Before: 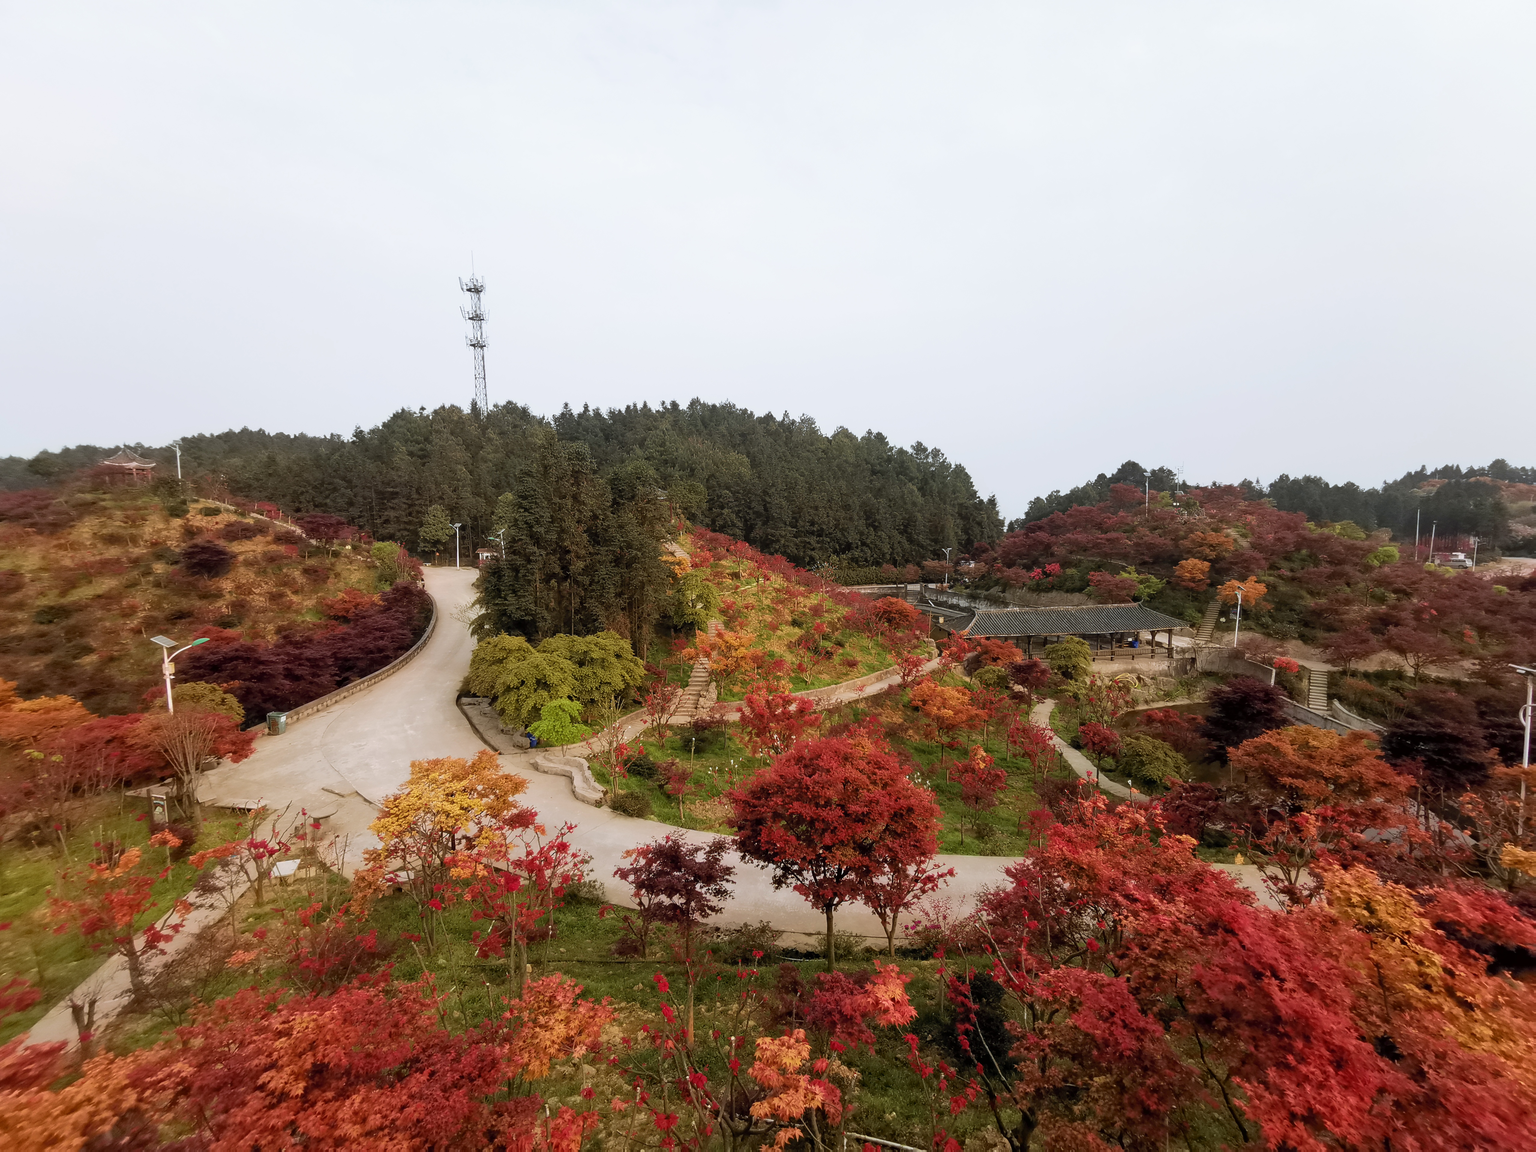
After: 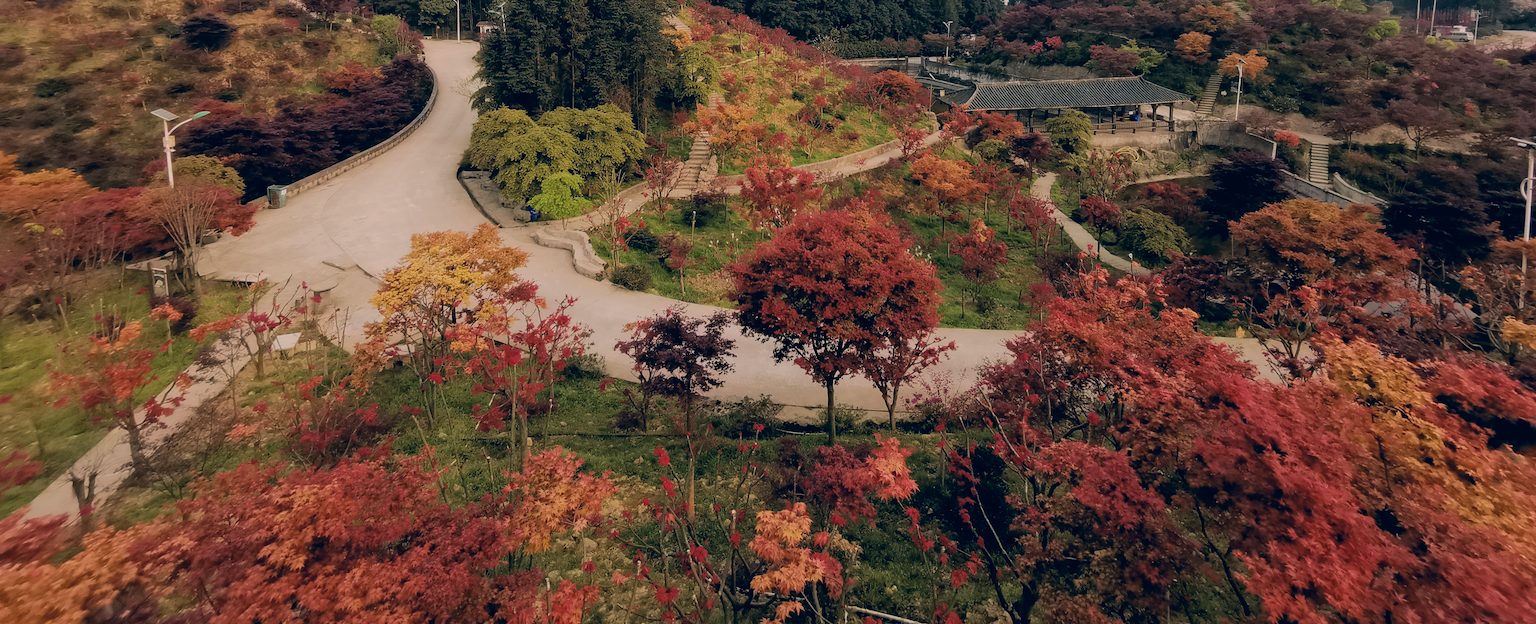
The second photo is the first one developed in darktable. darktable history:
filmic rgb: black relative exposure -7.65 EV, white relative exposure 4.56 EV, threshold 5.95 EV, hardness 3.61, enable highlight reconstruction true
crop and rotate: top 45.773%, right 0.052%
contrast brightness saturation: saturation -0.097
color correction: highlights a* 10.28, highlights b* 13.93, shadows a* -9.62, shadows b* -14.83
